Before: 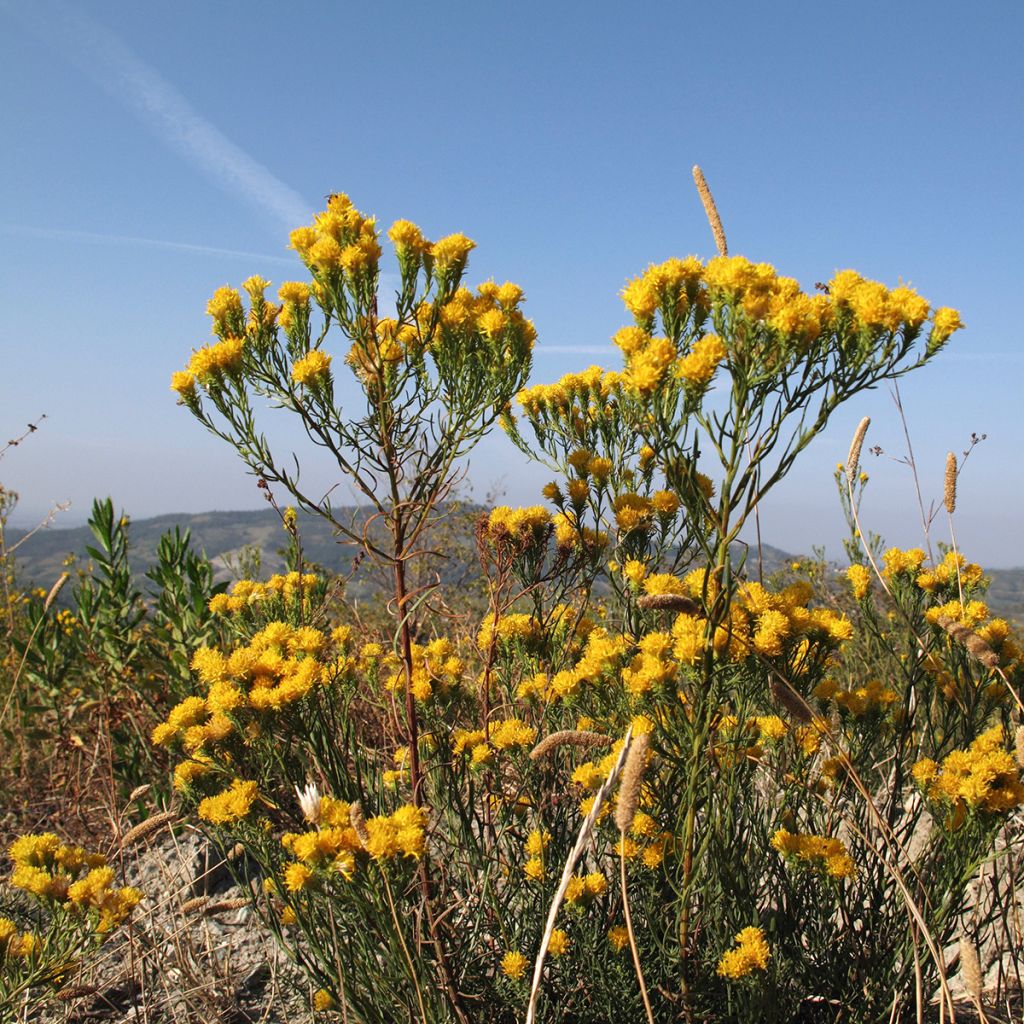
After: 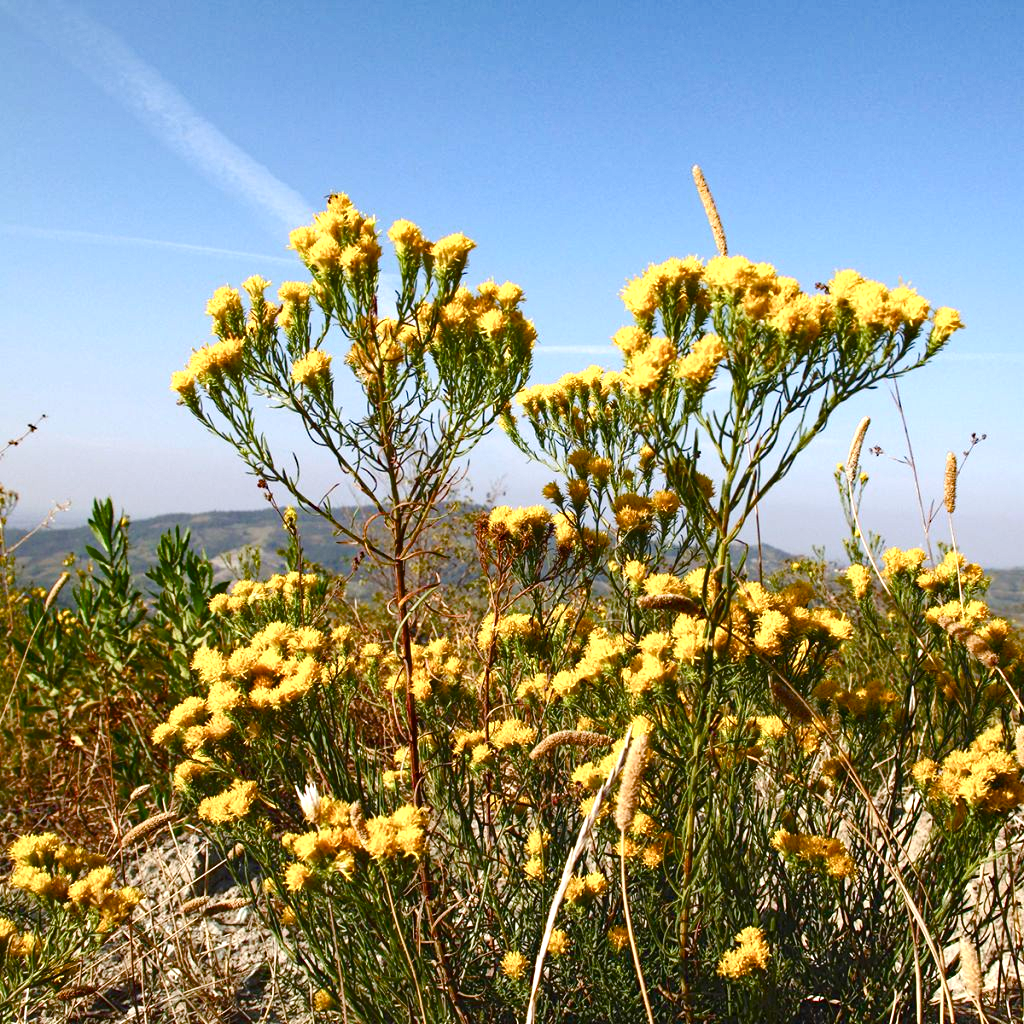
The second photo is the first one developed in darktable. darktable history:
exposure: black level correction -0.002, exposure 0.536 EV, compensate highlight preservation false
haze removal: compatibility mode true
color balance rgb: perceptual saturation grading › global saturation 13.766%, perceptual saturation grading › highlights -30.531%, perceptual saturation grading › shadows 51.869%, global vibrance 16.121%, saturation formula JzAzBz (2021)
